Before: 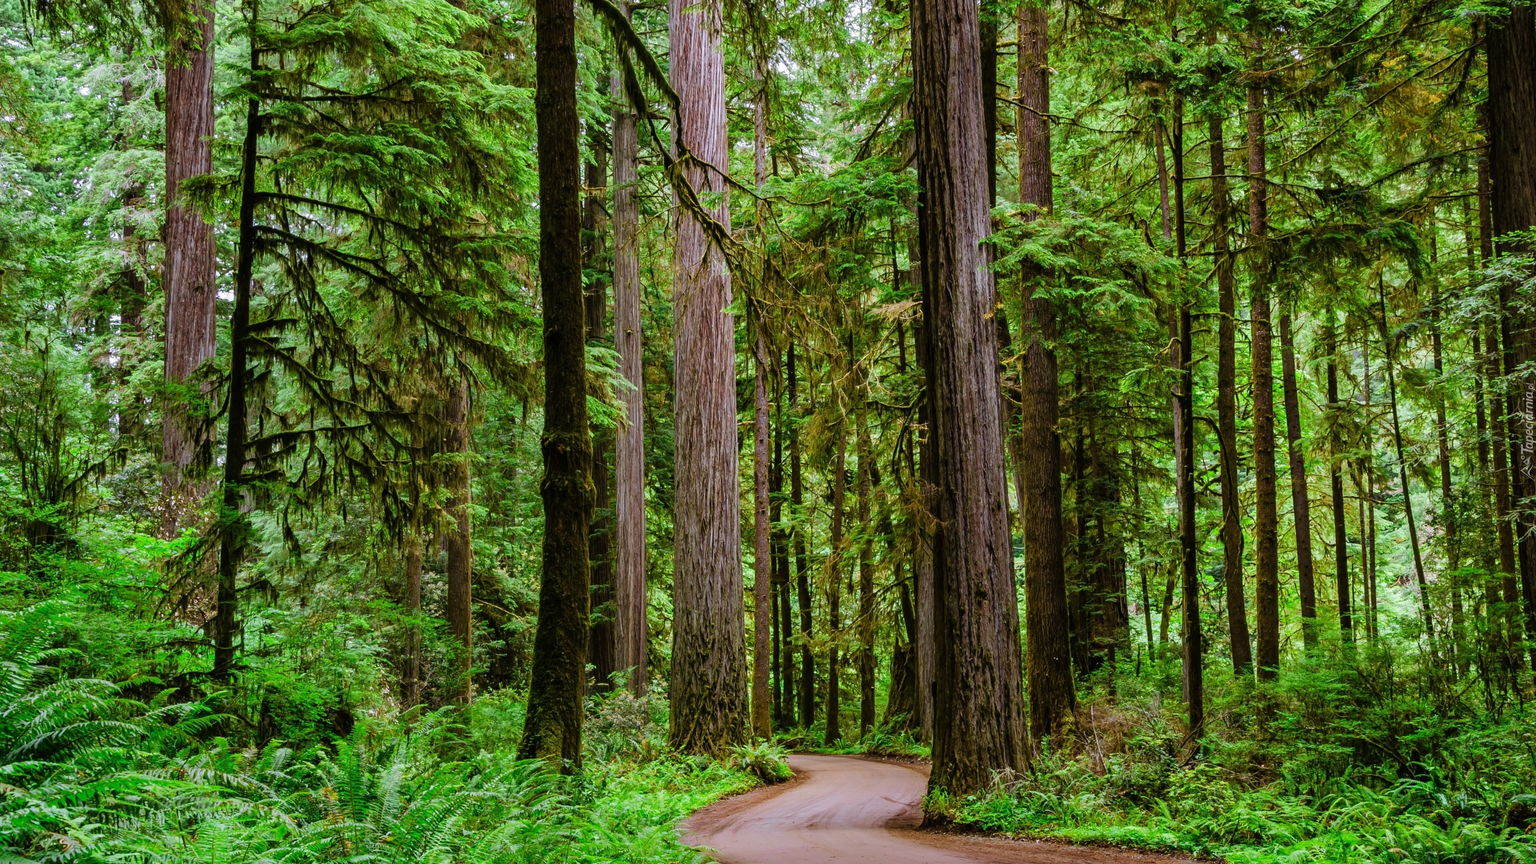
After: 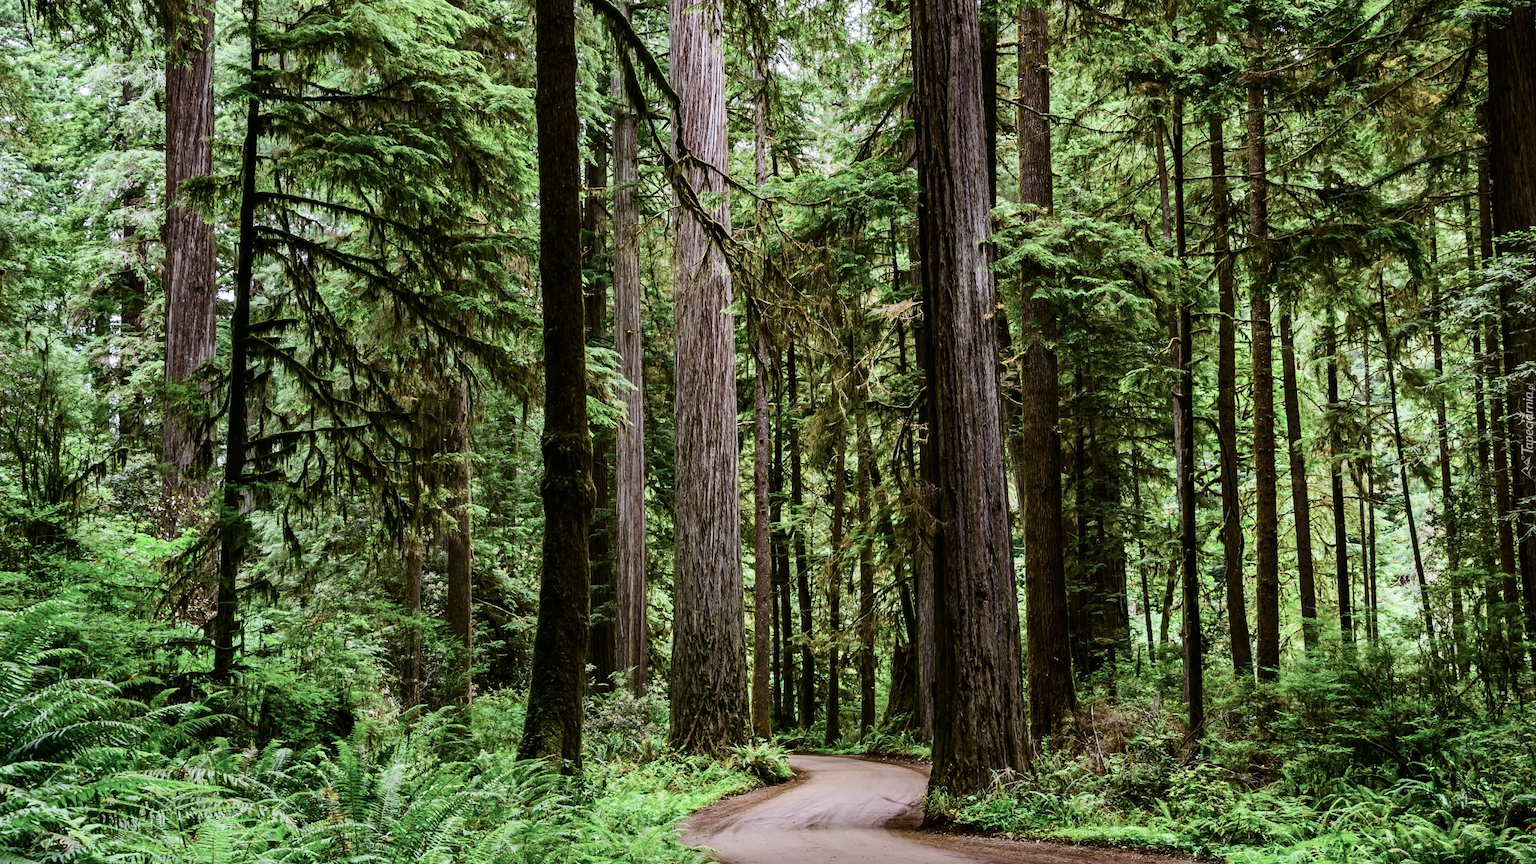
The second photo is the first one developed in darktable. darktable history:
color correction: highlights b* 0.033
exposure: exposure -0.011 EV, compensate exposure bias true, compensate highlight preservation false
contrast brightness saturation: contrast 0.253, saturation -0.315
